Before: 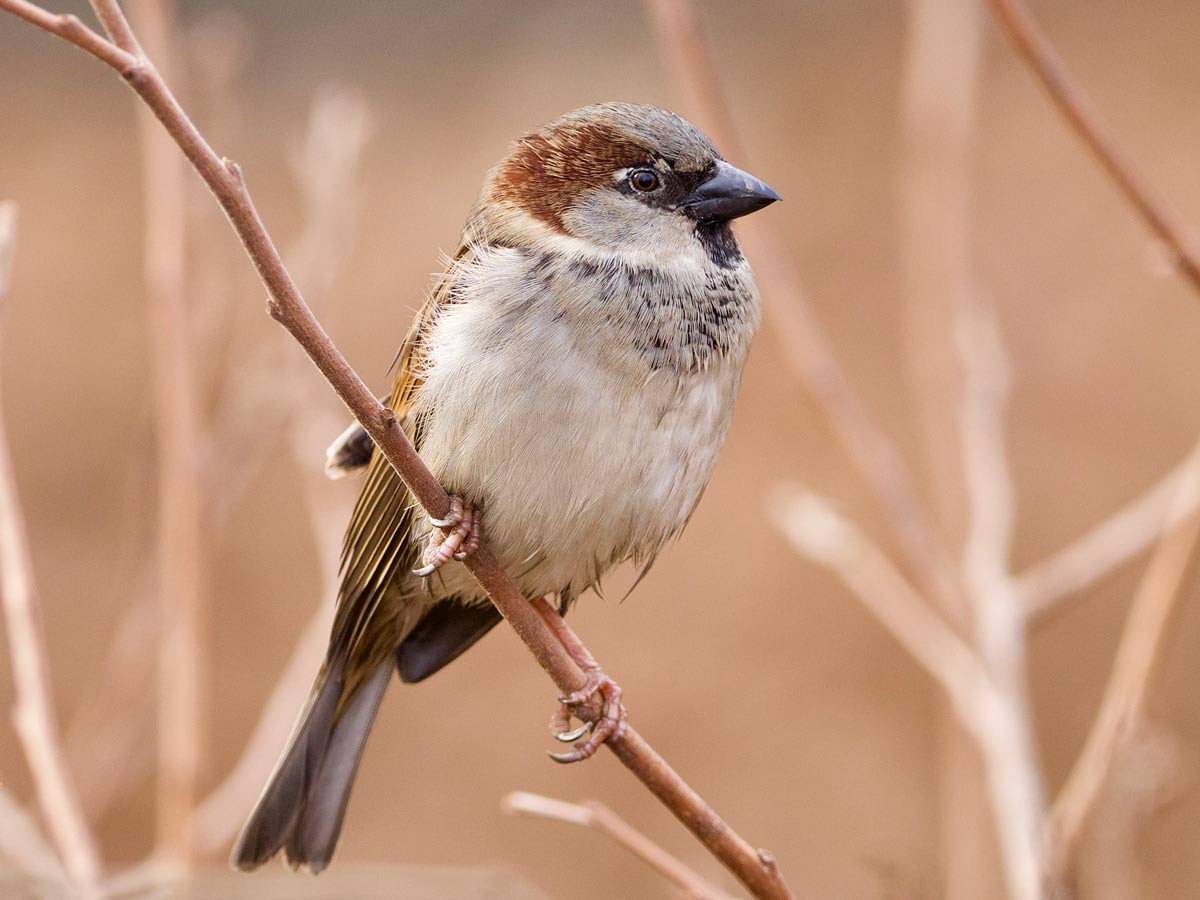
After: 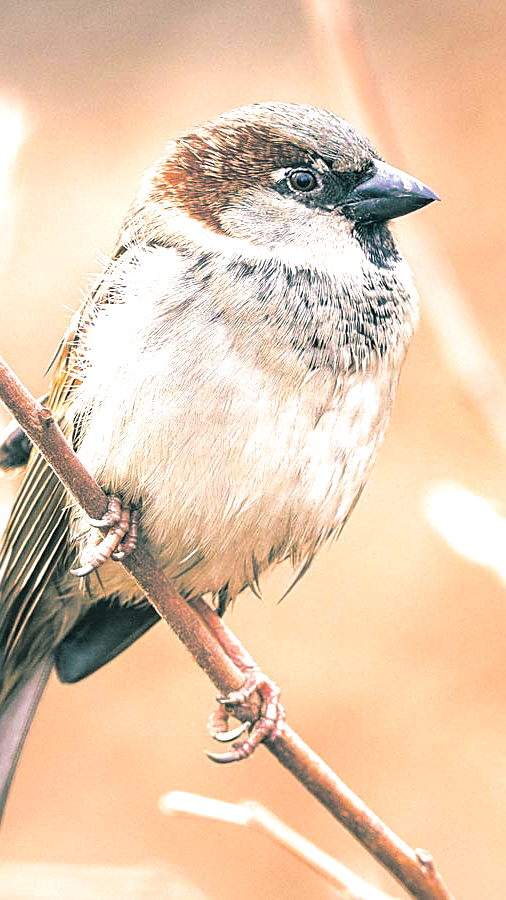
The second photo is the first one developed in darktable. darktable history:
exposure: black level correction 0, exposure 1.1 EV, compensate exposure bias true, compensate highlight preservation false
local contrast: detail 110%
split-toning: shadows › hue 186.43°, highlights › hue 49.29°, compress 30.29%
sharpen: on, module defaults
crop: left 28.583%, right 29.231%
